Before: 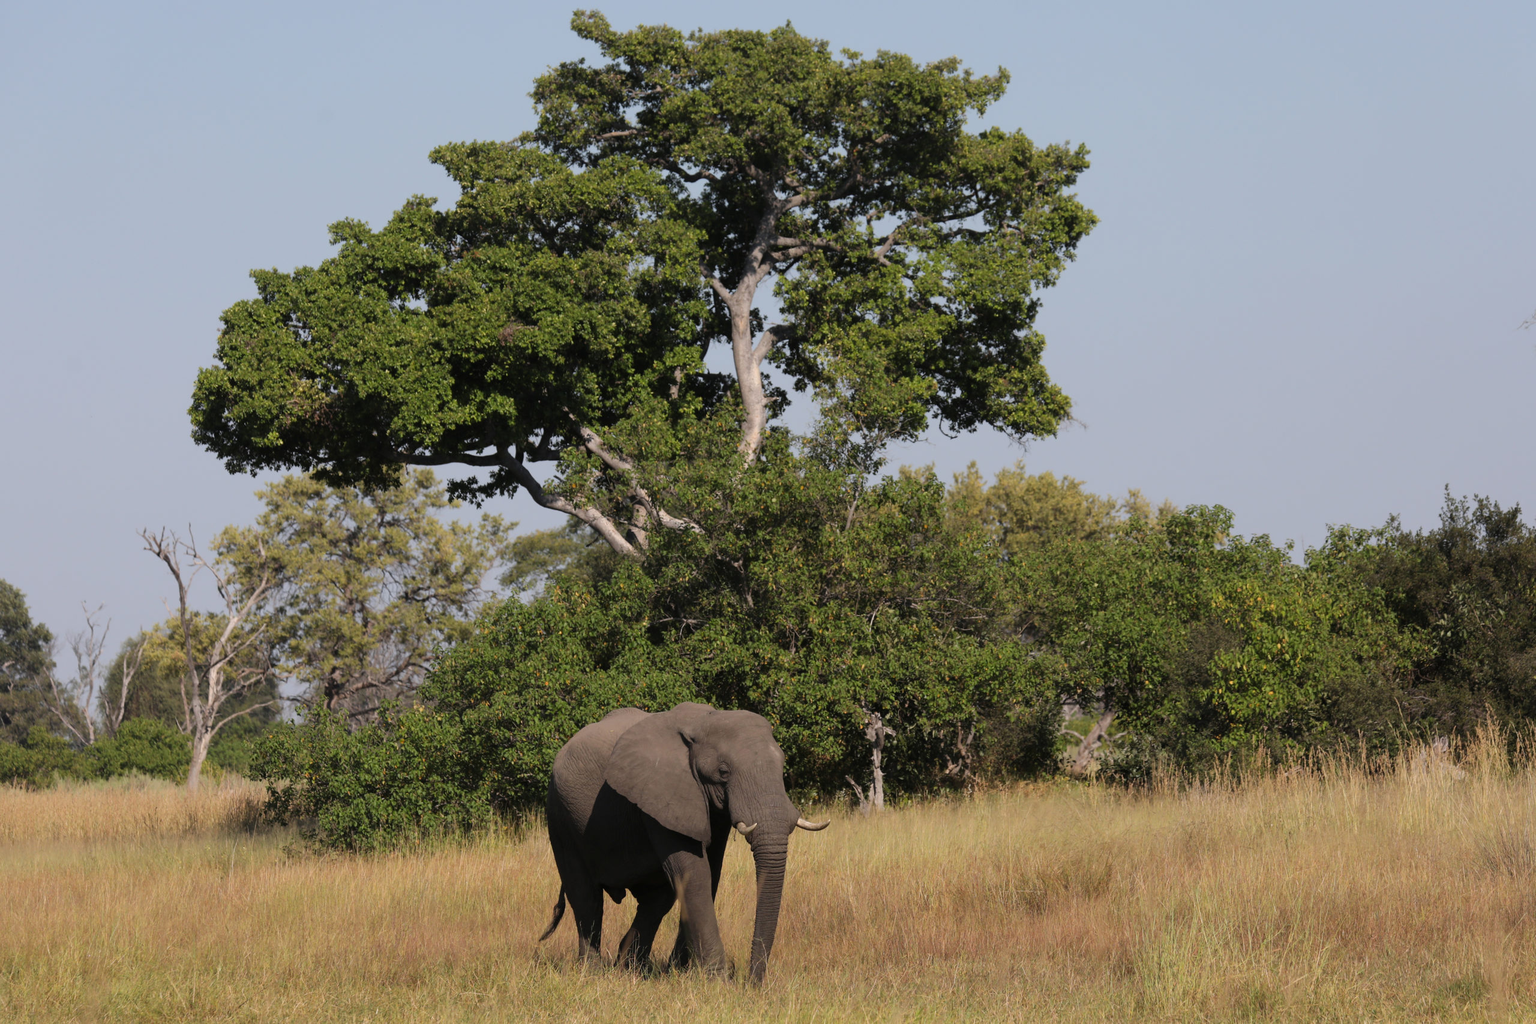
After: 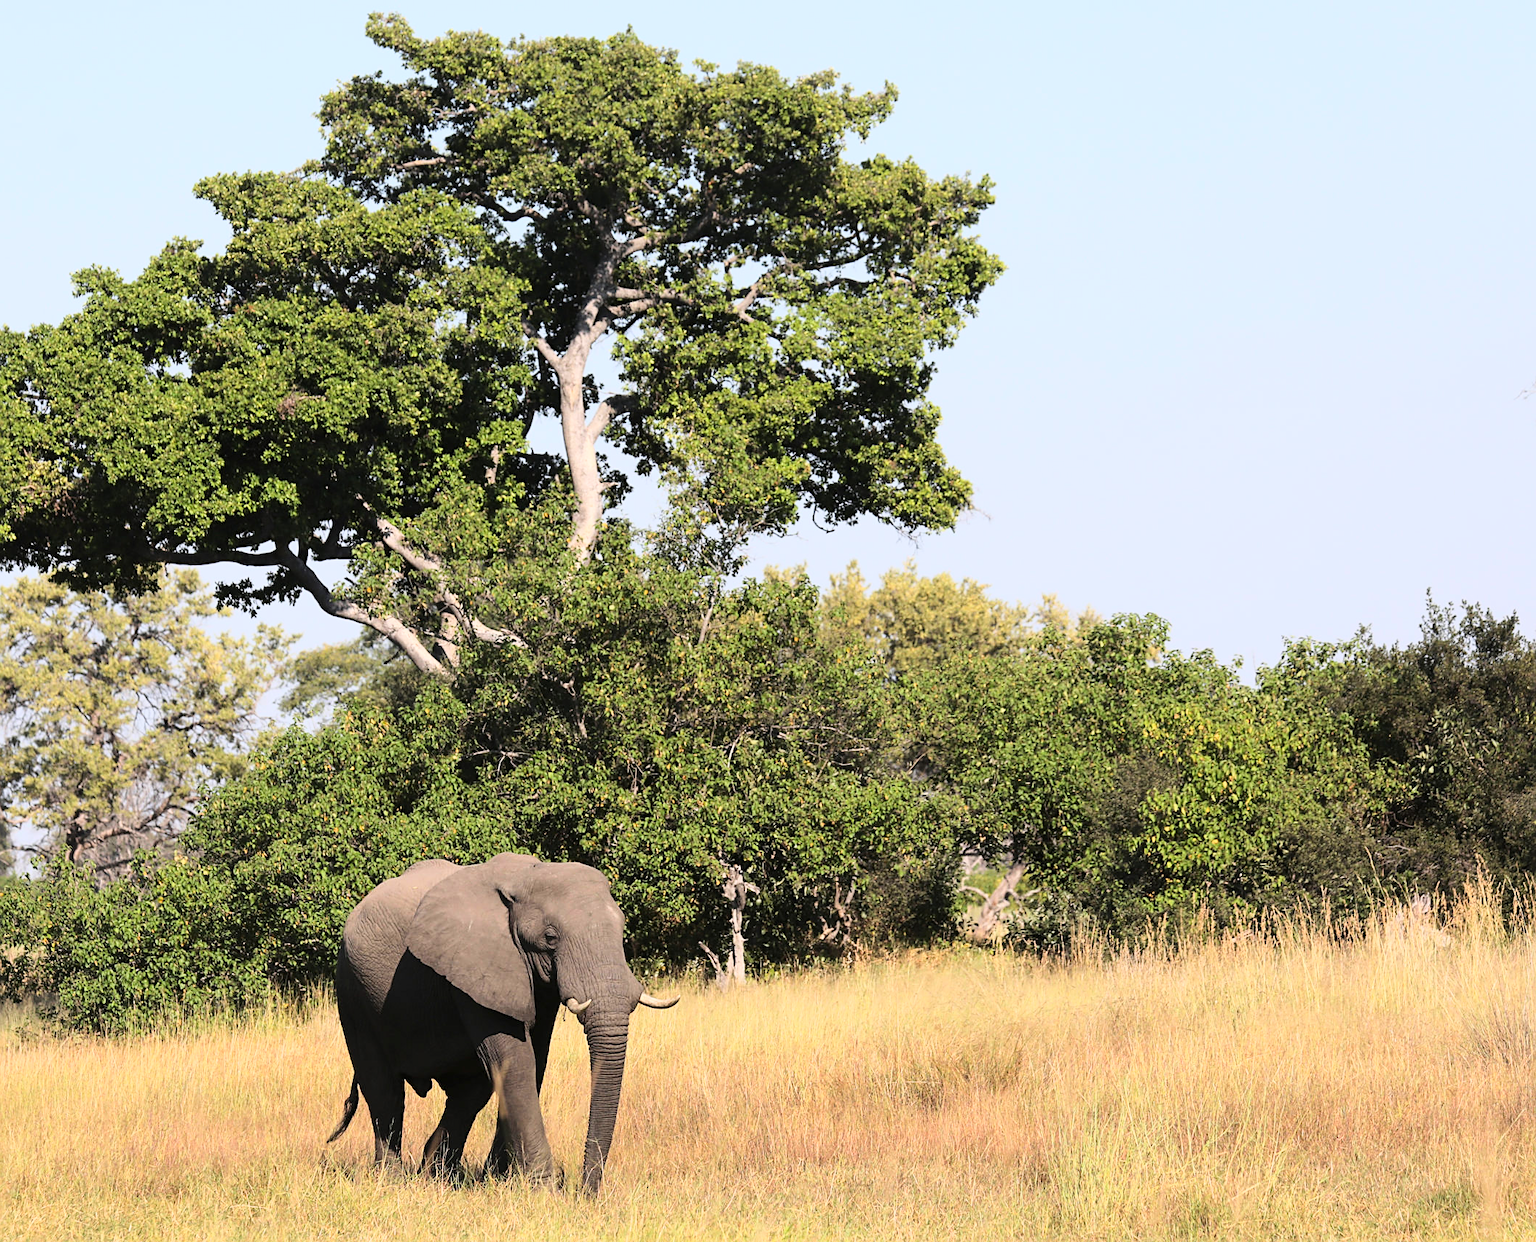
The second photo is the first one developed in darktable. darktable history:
crop: left 17.582%, bottom 0.031%
base curve: curves: ch0 [(0, 0) (0.018, 0.026) (0.143, 0.37) (0.33, 0.731) (0.458, 0.853) (0.735, 0.965) (0.905, 0.986) (1, 1)]
sharpen: on, module defaults
